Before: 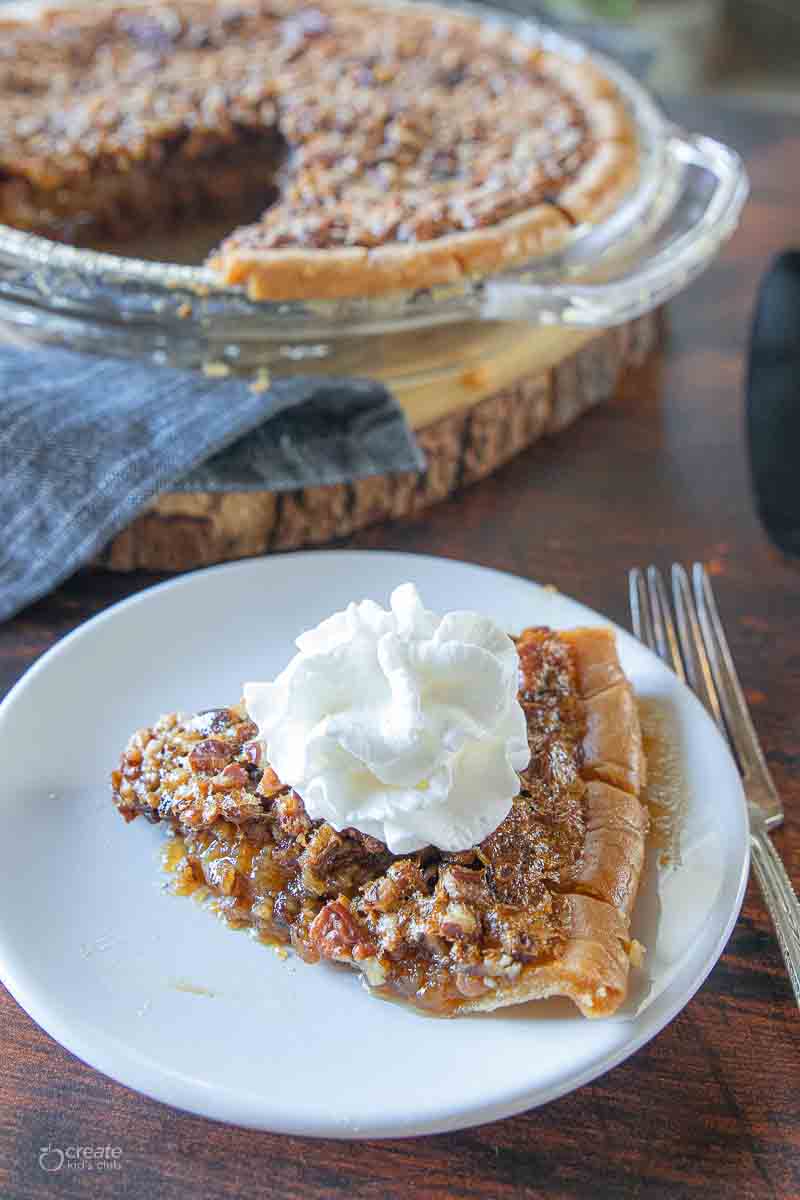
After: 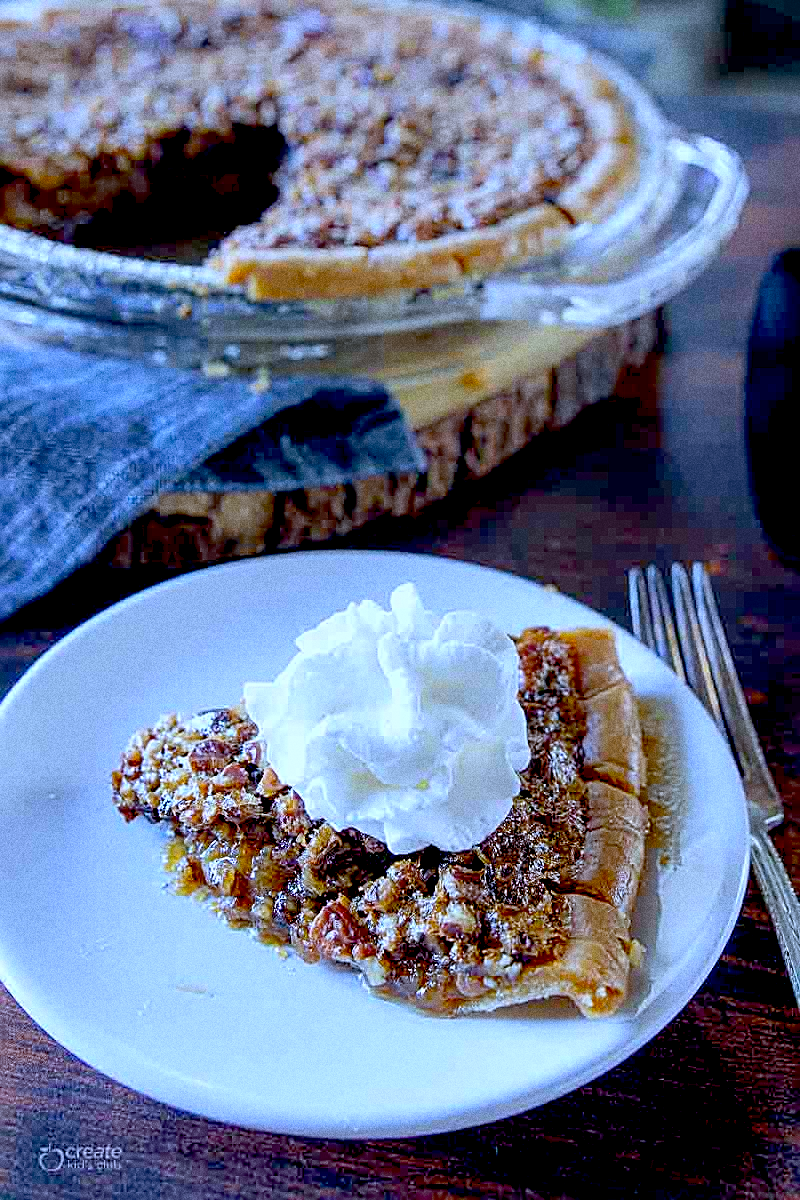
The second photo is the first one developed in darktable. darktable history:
sharpen: on, module defaults
exposure: black level correction 0.056, compensate highlight preservation false
grain: coarseness 0.09 ISO, strength 40%
rgb levels: preserve colors max RGB
white balance: red 0.871, blue 1.249
